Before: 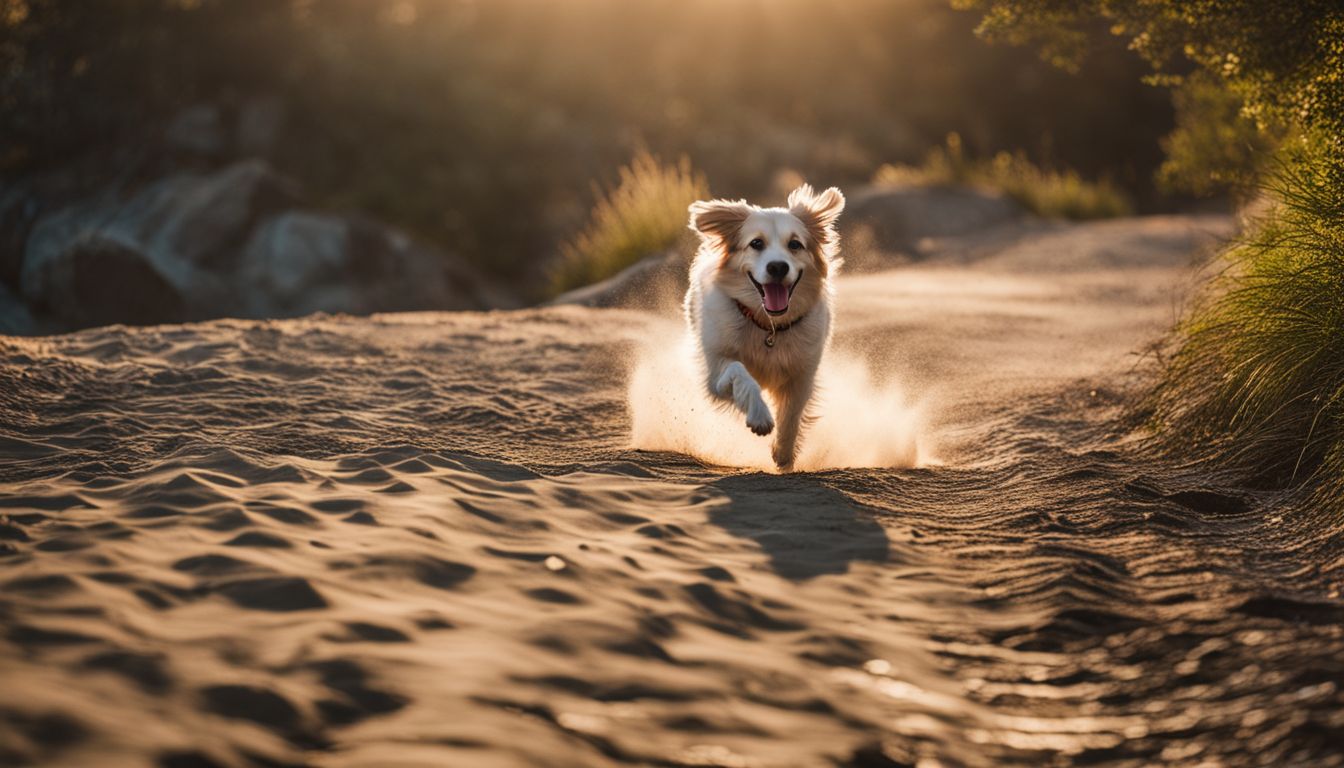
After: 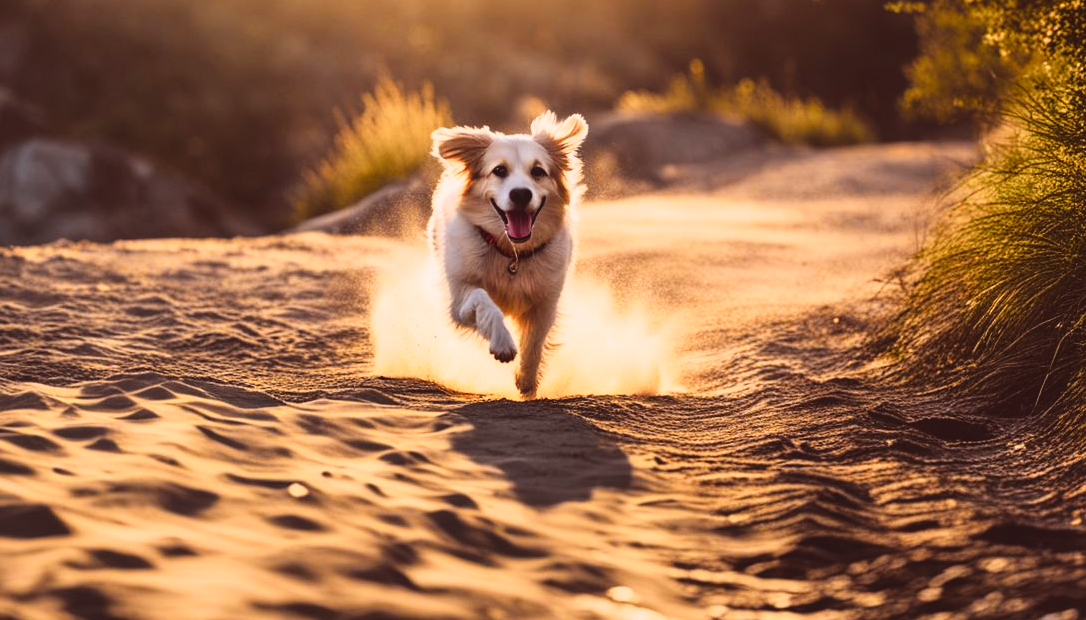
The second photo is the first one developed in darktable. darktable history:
rotate and perspective: automatic cropping off
rgb levels: mode RGB, independent channels, levels [[0, 0.474, 1], [0, 0.5, 1], [0, 0.5, 1]]
tone curve: curves: ch0 [(0, 0) (0.187, 0.12) (0.392, 0.438) (0.704, 0.86) (0.858, 0.938) (1, 0.981)]; ch1 [(0, 0) (0.402, 0.36) (0.476, 0.456) (0.498, 0.501) (0.518, 0.521) (0.58, 0.598) (0.619, 0.663) (0.692, 0.744) (1, 1)]; ch2 [(0, 0) (0.427, 0.417) (0.483, 0.481) (0.503, 0.503) (0.526, 0.53) (0.563, 0.585) (0.626, 0.703) (0.699, 0.753) (0.997, 0.858)], color space Lab, independent channels
crop: left 19.159%, top 9.58%, bottom 9.58%
exposure: black level correction -0.014, exposure -0.193 EV, compensate highlight preservation false
